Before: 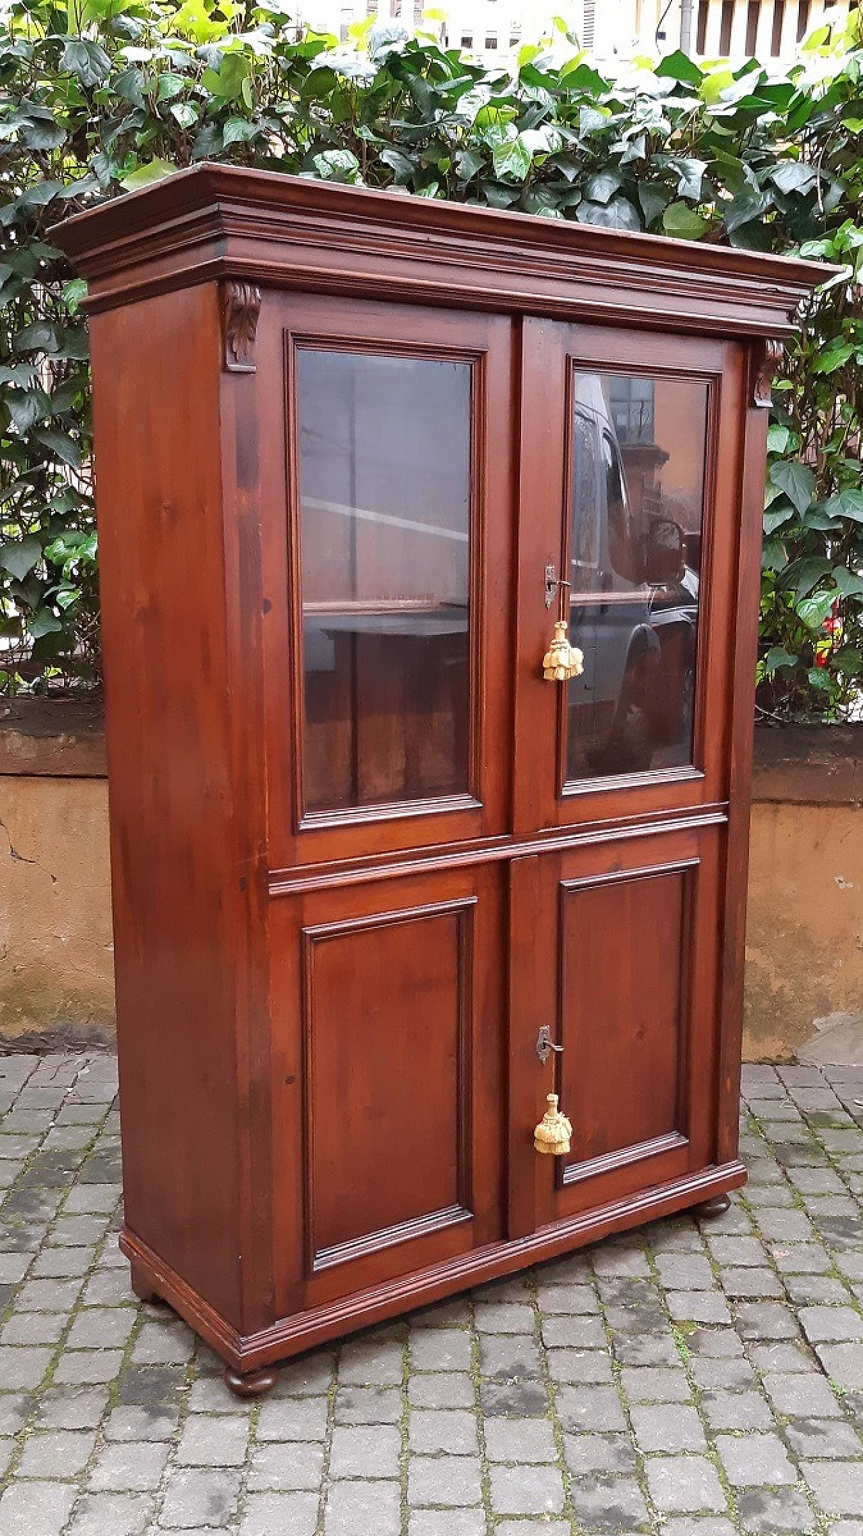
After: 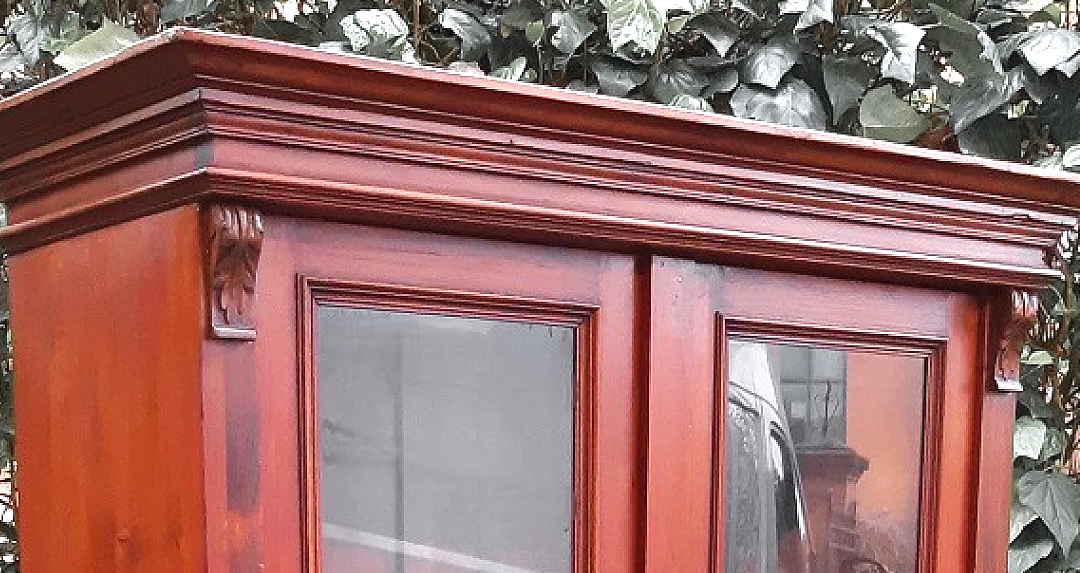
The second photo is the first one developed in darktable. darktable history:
crop and rotate: left 9.688%, top 9.418%, right 5.861%, bottom 65.438%
color zones: curves: ch1 [(0, 0.638) (0.193, 0.442) (0.286, 0.15) (0.429, 0.14) (0.571, 0.142) (0.714, 0.154) (0.857, 0.175) (1, 0.638)]
color balance rgb: perceptual saturation grading › global saturation 0.106%, perceptual saturation grading › mid-tones 11.582%
exposure: black level correction -0.002, exposure 0.533 EV, compensate highlight preservation false
